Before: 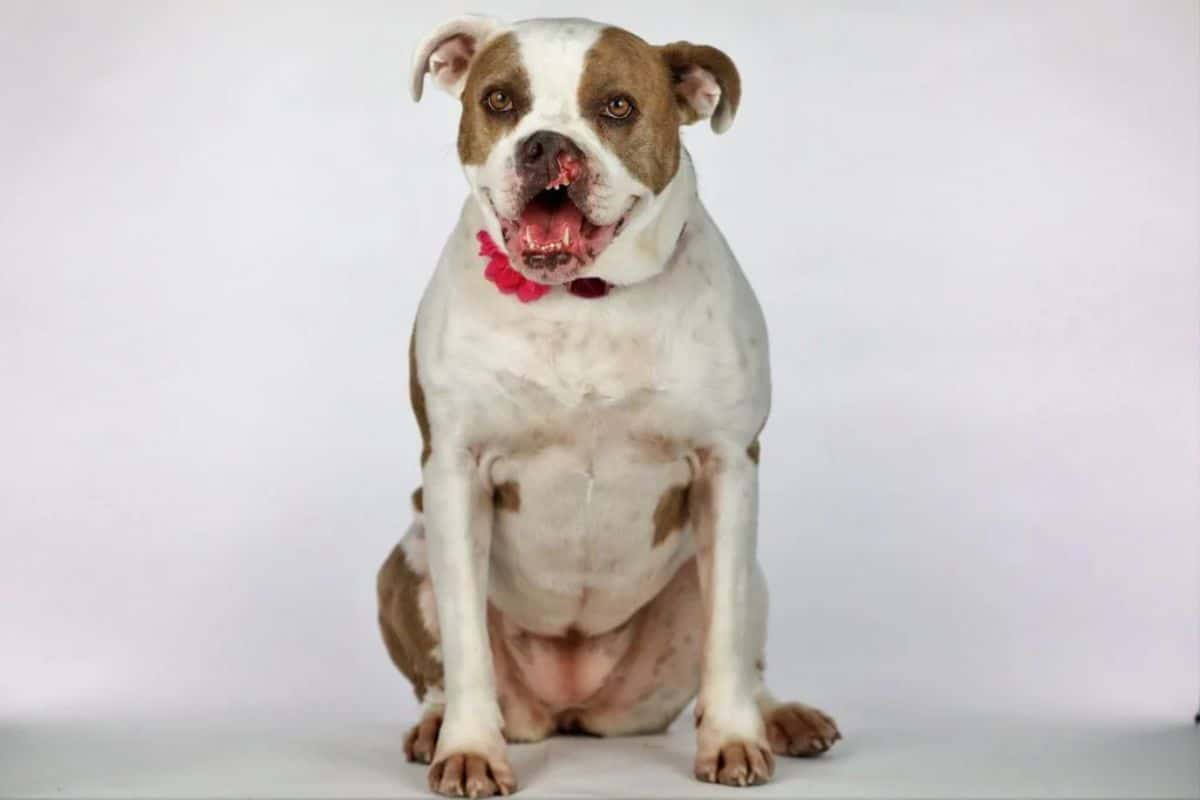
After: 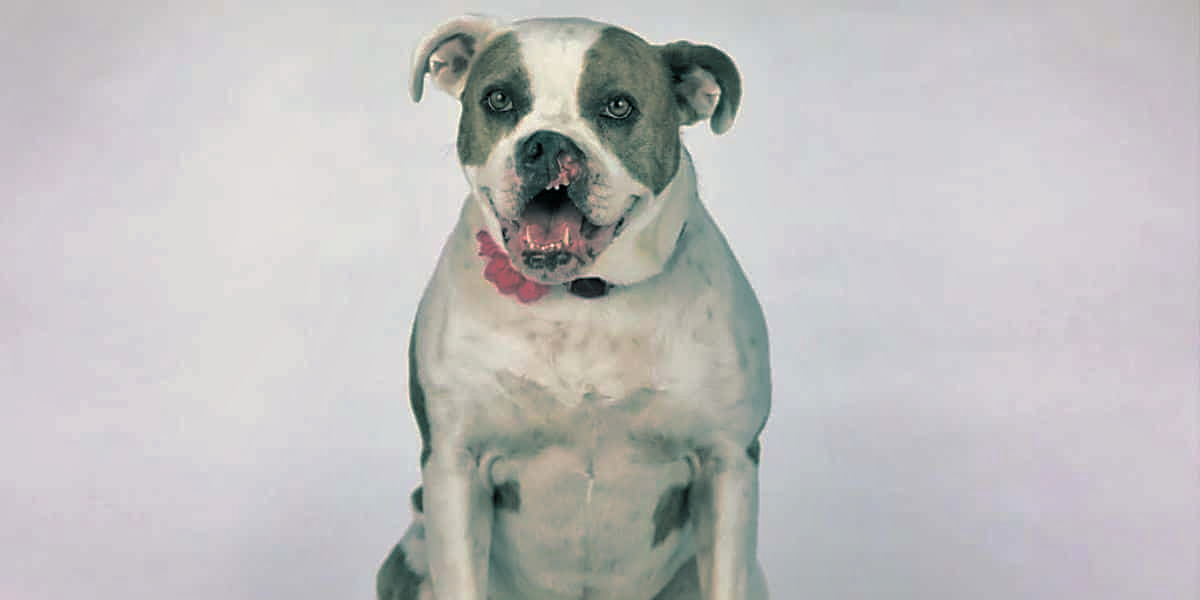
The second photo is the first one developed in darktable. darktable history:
shadows and highlights: shadows 30
sharpen: on, module defaults
split-toning: shadows › hue 186.43°, highlights › hue 49.29°, compress 30.29%
crop: bottom 24.967%
